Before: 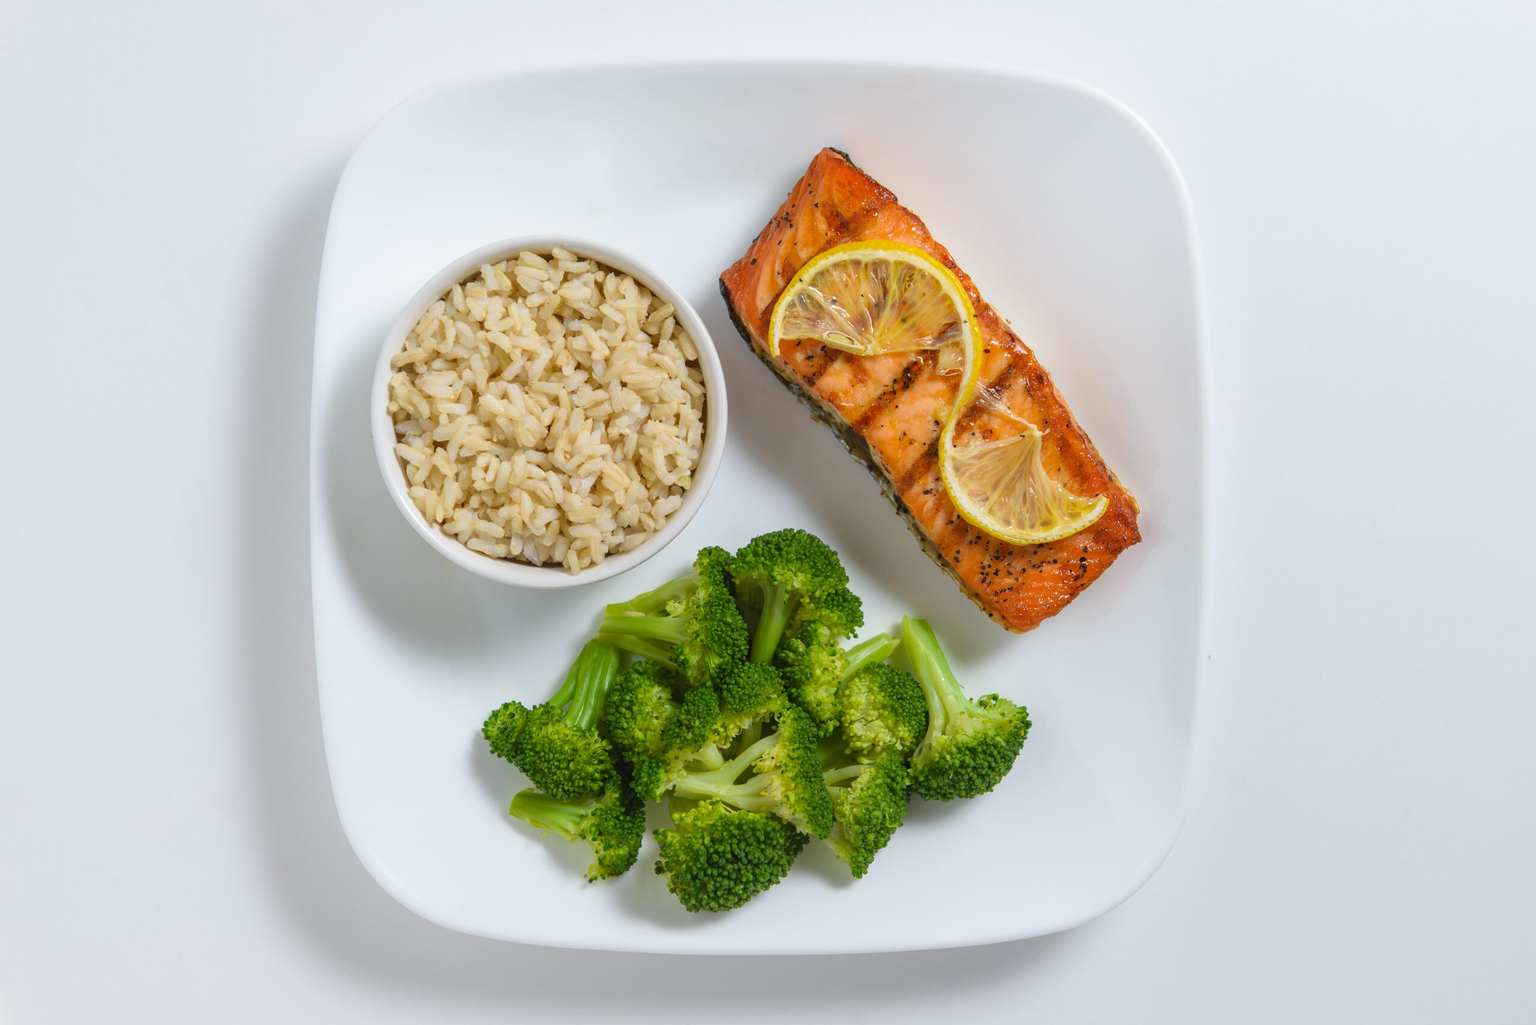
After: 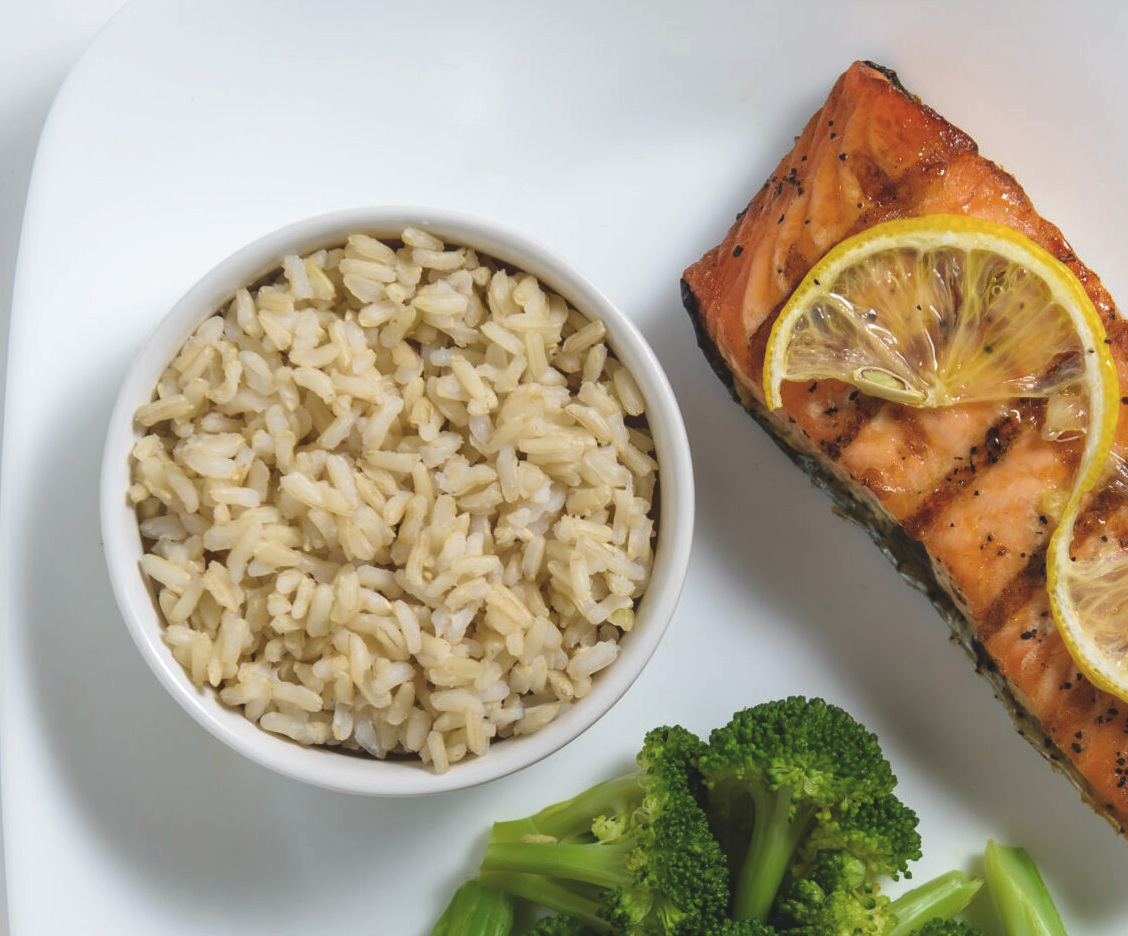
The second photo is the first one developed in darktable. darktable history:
crop: left 20.248%, top 10.86%, right 35.675%, bottom 34.321%
exposure: black level correction -0.023, exposure -0.039 EV, compensate highlight preservation false
levels: levels [0.029, 0.545, 0.971]
